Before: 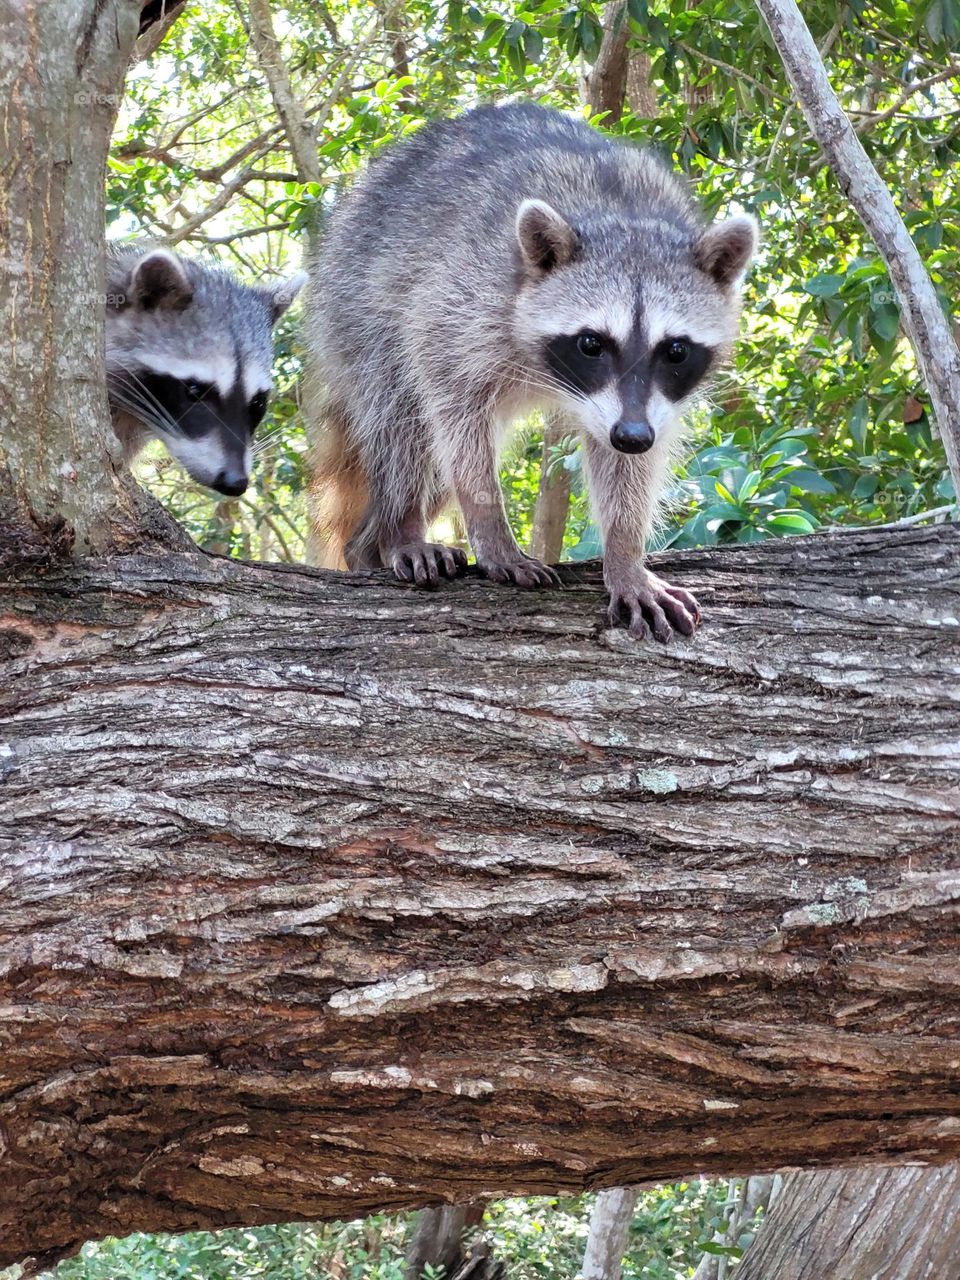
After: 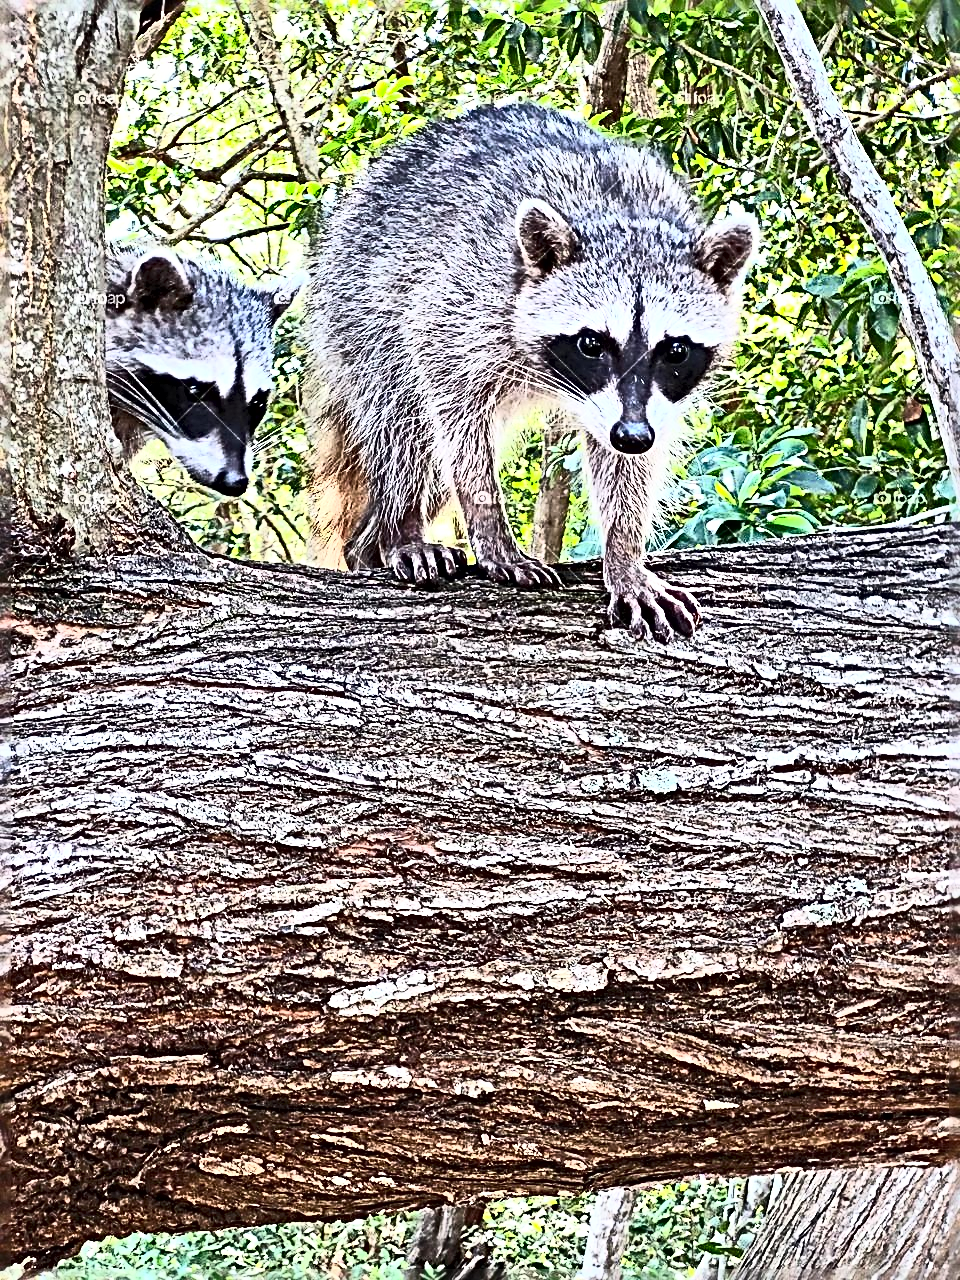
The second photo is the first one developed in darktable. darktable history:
sharpen: radius 4.001, amount 2
contrast brightness saturation: contrast 0.62, brightness 0.34, saturation 0.14
shadows and highlights: shadows 53, soften with gaussian
